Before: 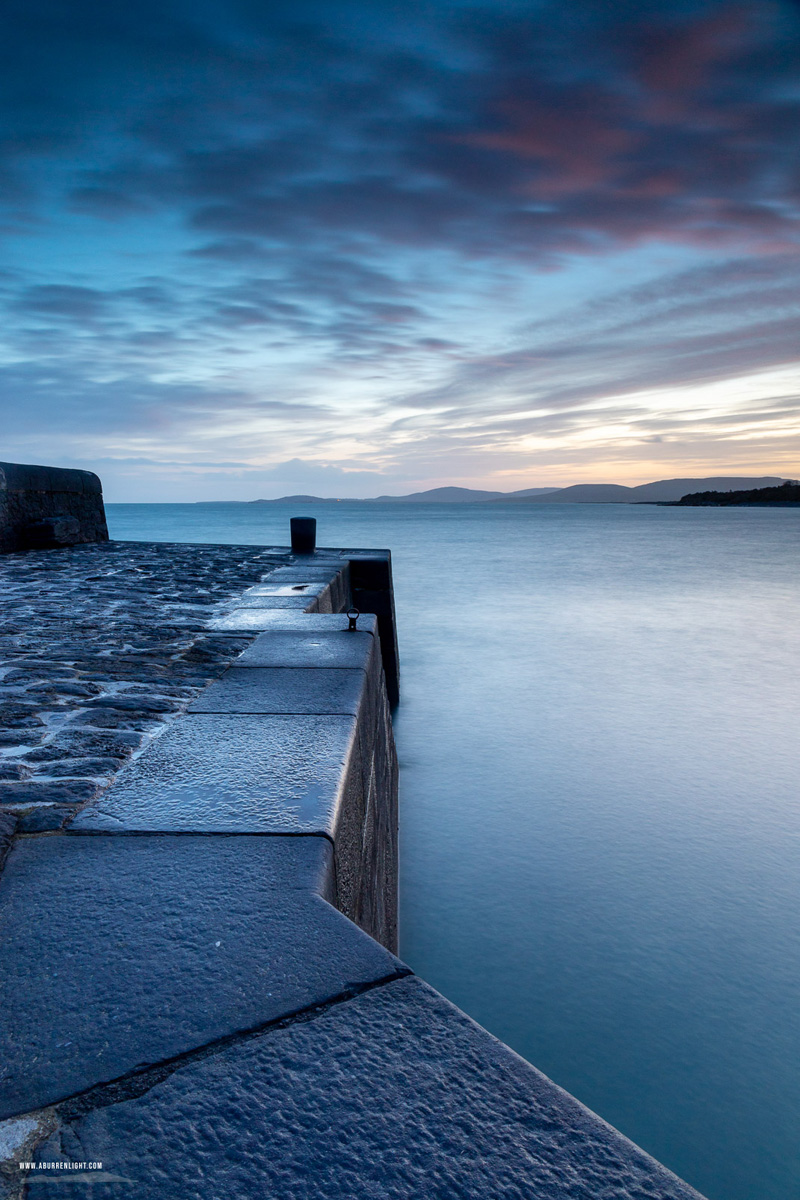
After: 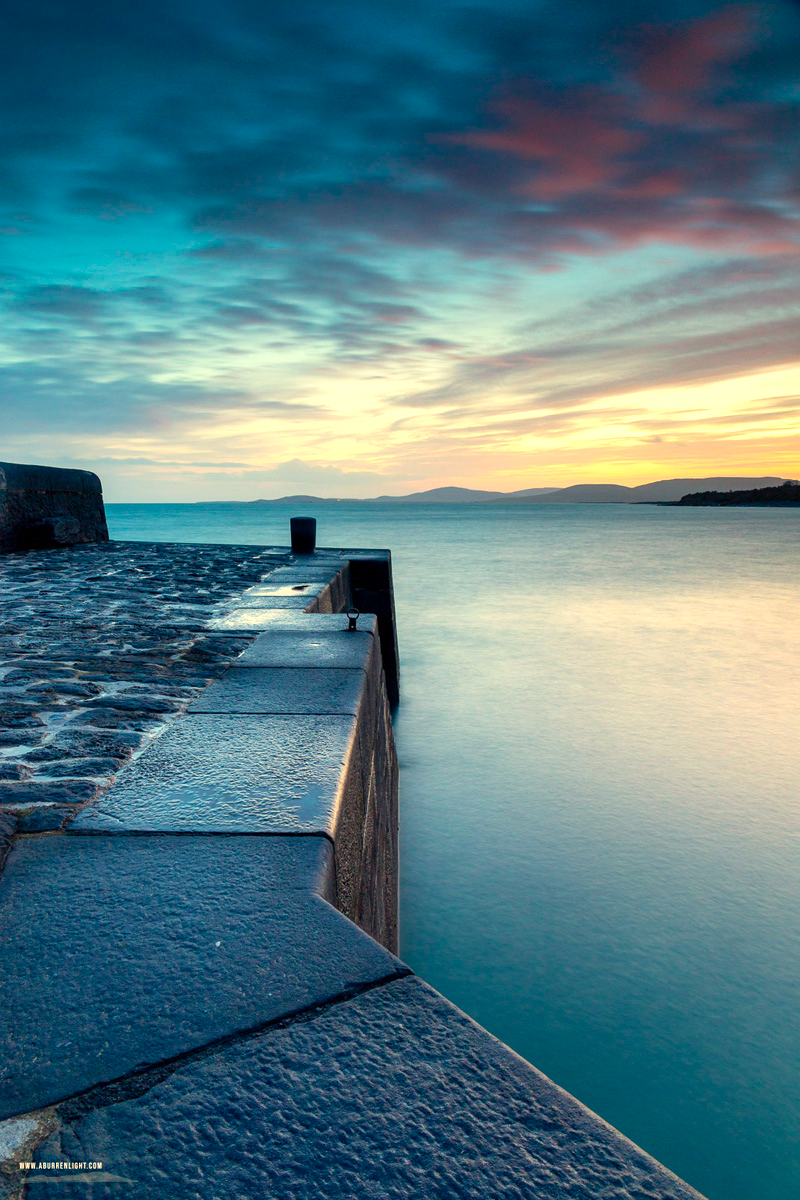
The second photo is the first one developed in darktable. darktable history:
color balance rgb: perceptual saturation grading › global saturation 36%, perceptual brilliance grading › global brilliance 10%, global vibrance 20%
white balance: red 1.123, blue 0.83
